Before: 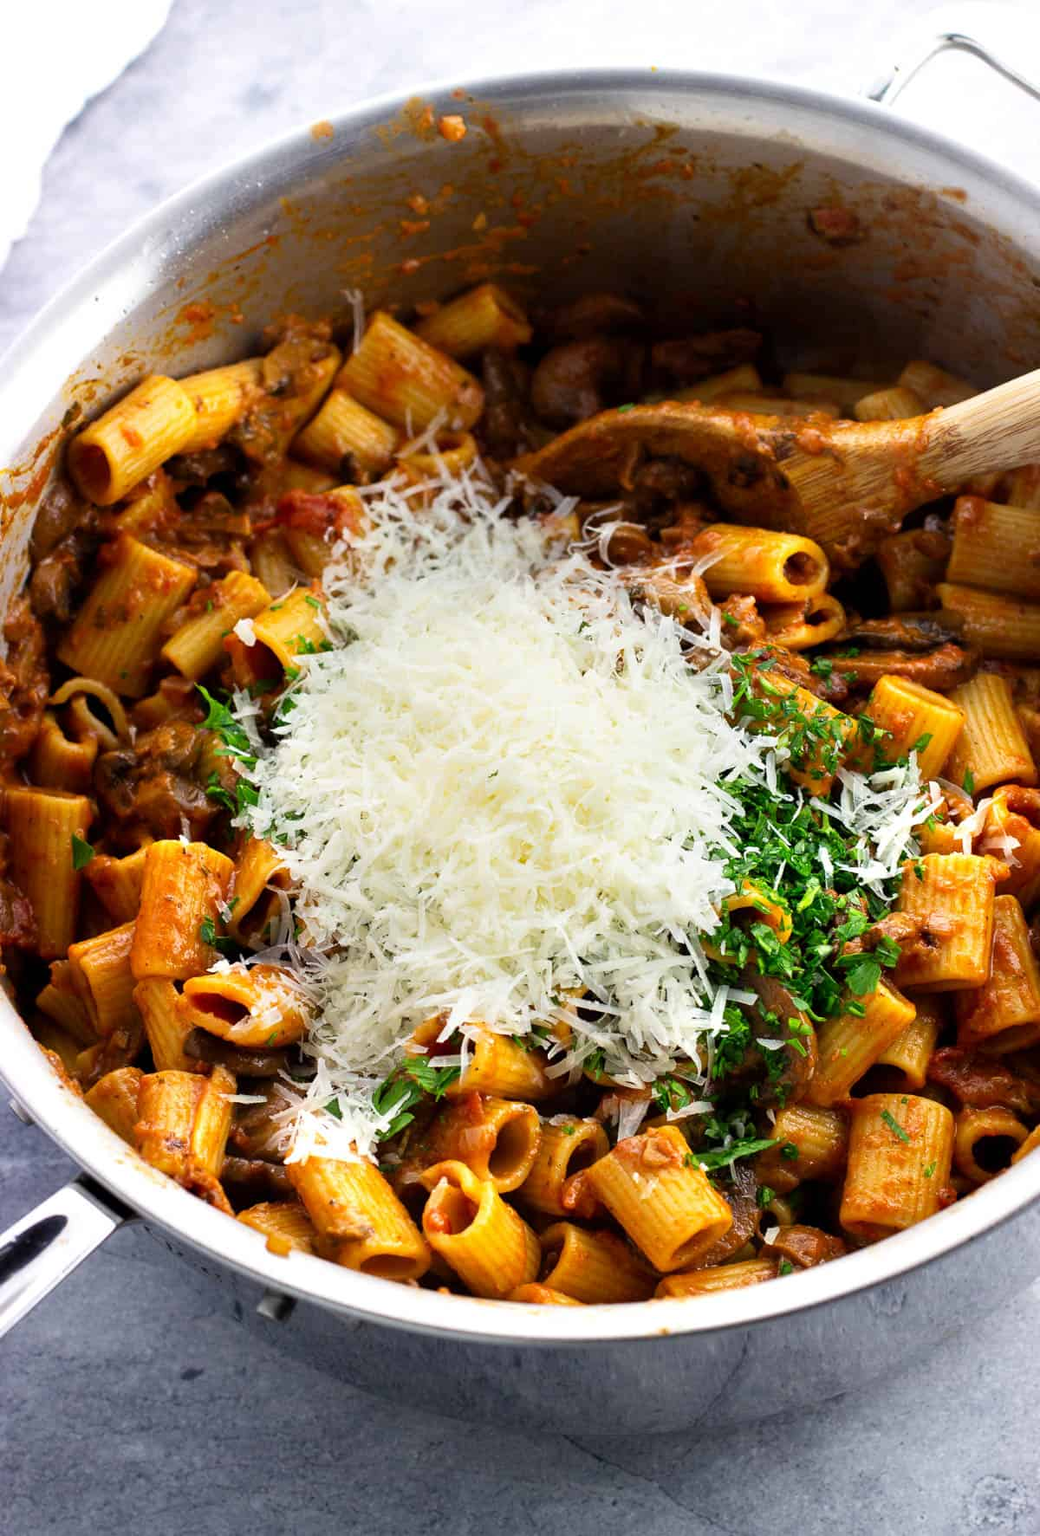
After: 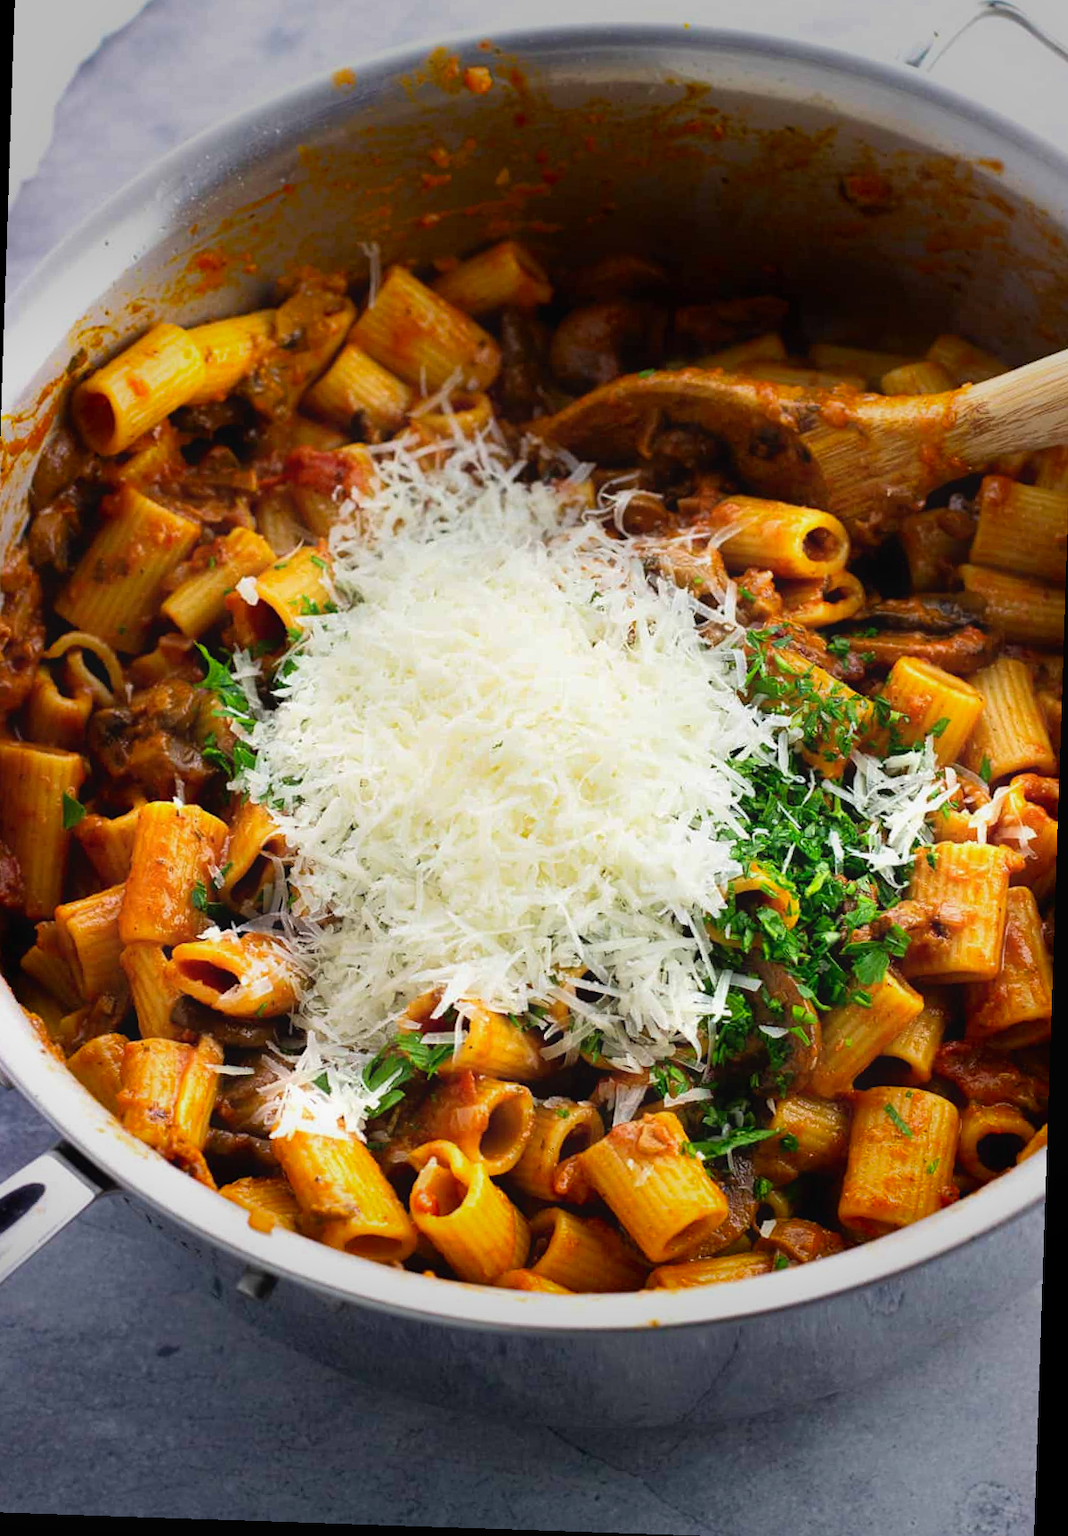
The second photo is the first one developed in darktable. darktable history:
crop and rotate: angle -1.91°, left 3.117%, top 4.196%, right 1.507%, bottom 0.582%
contrast equalizer: octaves 7, y [[0.5, 0.486, 0.447, 0.446, 0.489, 0.5], [0.5 ×6], [0.5 ×6], [0 ×6], [0 ×6]], mix 0.799
tone curve: curves: ch0 [(0, 0) (0.003, 0.012) (0.011, 0.015) (0.025, 0.027) (0.044, 0.045) (0.069, 0.064) (0.1, 0.093) (0.136, 0.133) (0.177, 0.177) (0.224, 0.221) (0.277, 0.272) (0.335, 0.342) (0.399, 0.398) (0.468, 0.462) (0.543, 0.547) (0.623, 0.624) (0.709, 0.711) (0.801, 0.792) (0.898, 0.889) (1, 1)], color space Lab, independent channels, preserve colors none
vignetting: fall-off start 70.71%, saturation 0.367, width/height ratio 1.335
